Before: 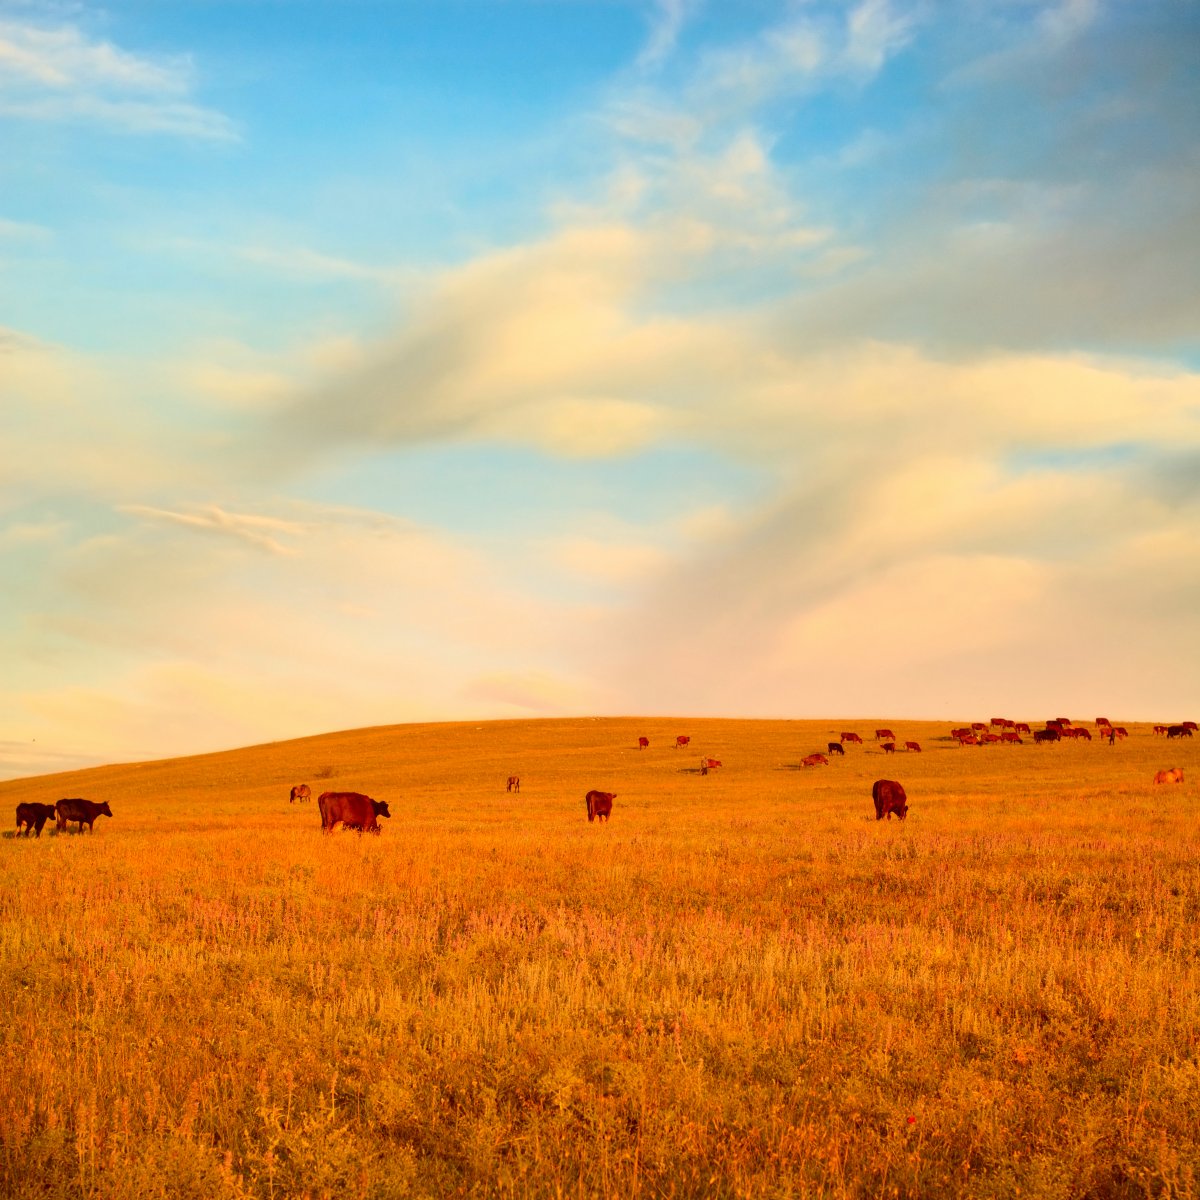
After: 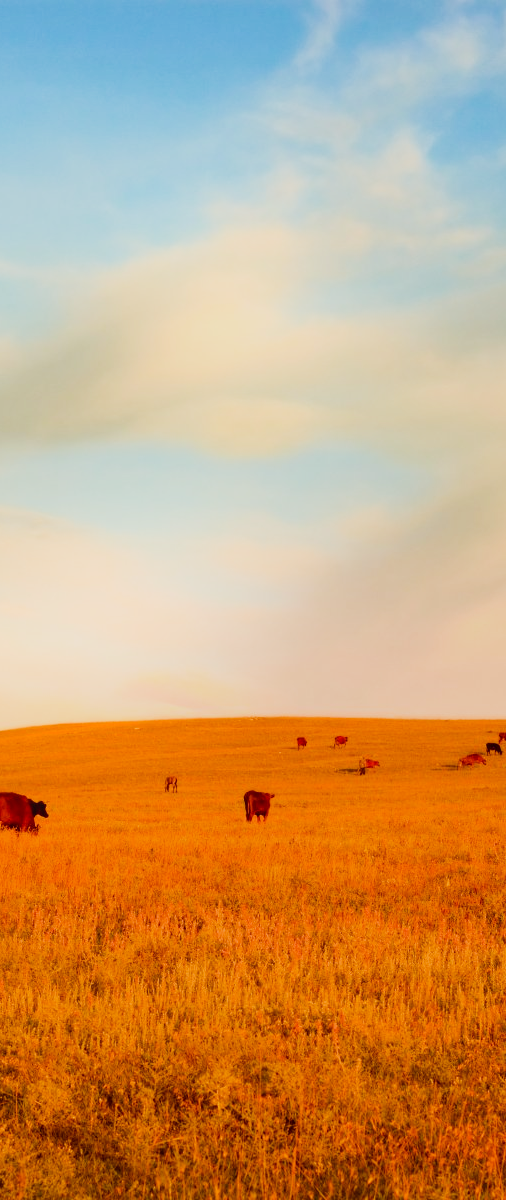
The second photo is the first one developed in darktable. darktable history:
sigmoid: contrast 1.54, target black 0
bloom: size 16%, threshold 98%, strength 20%
crop: left 28.583%, right 29.231%
